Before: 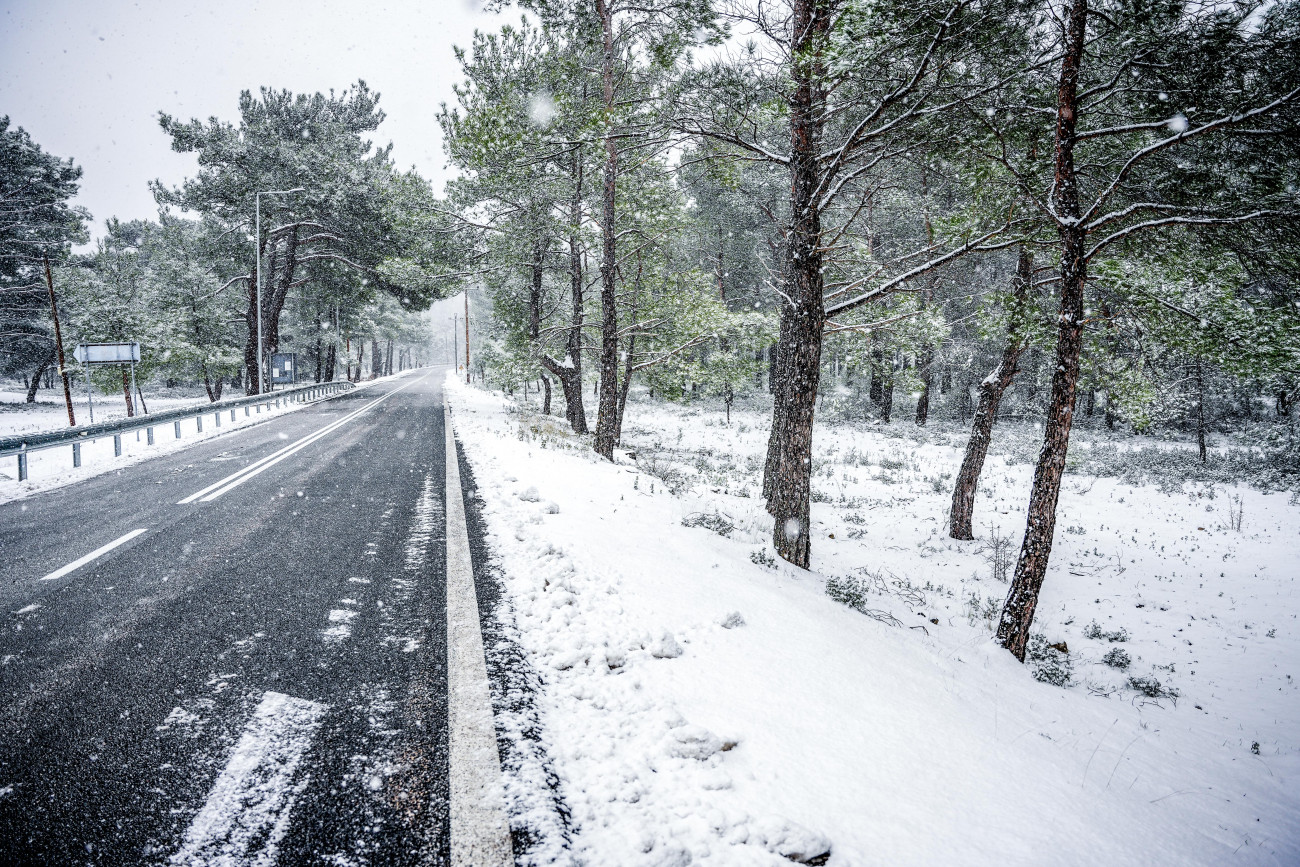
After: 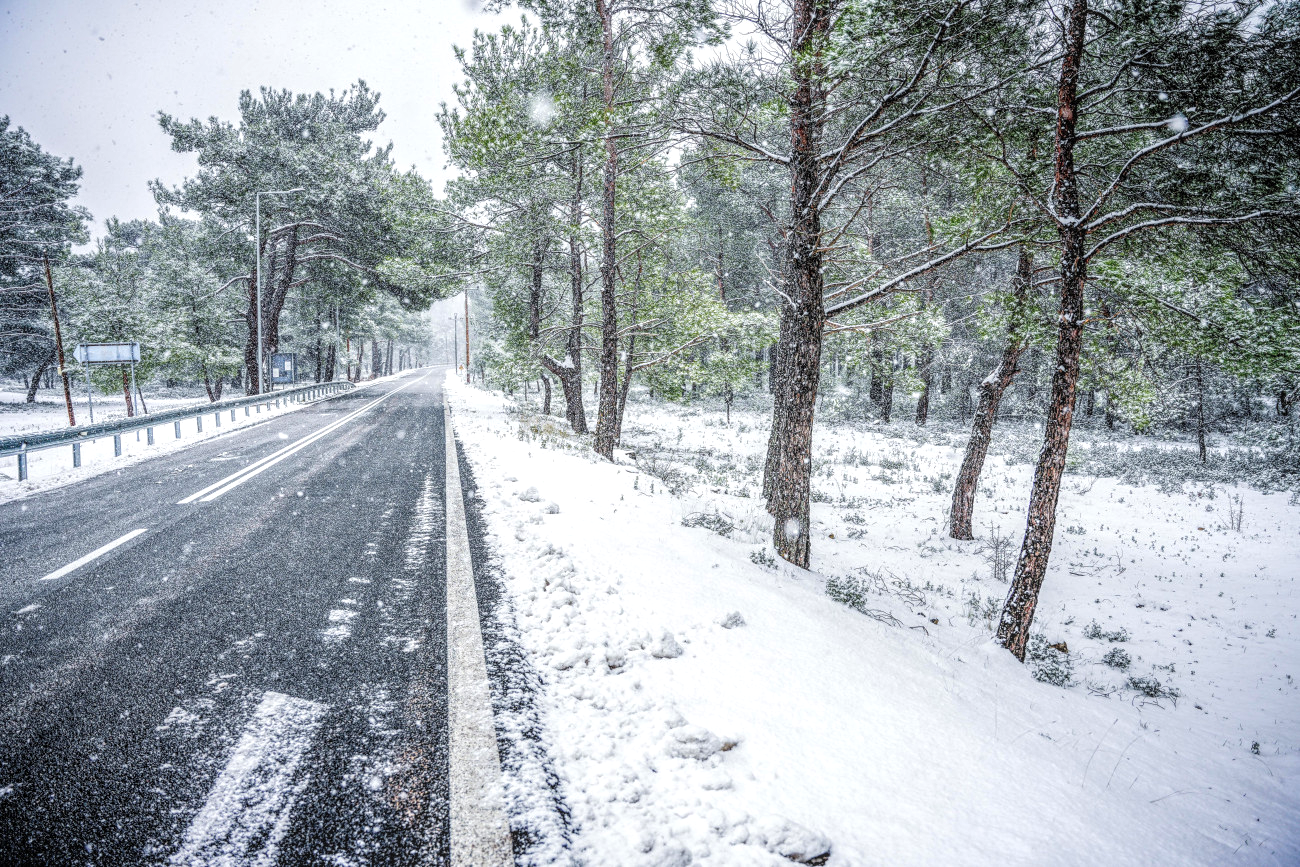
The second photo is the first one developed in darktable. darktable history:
local contrast: highlights 74%, shadows 55%, detail 176%, midtone range 0.212
contrast brightness saturation: brightness 0.087, saturation 0.19
